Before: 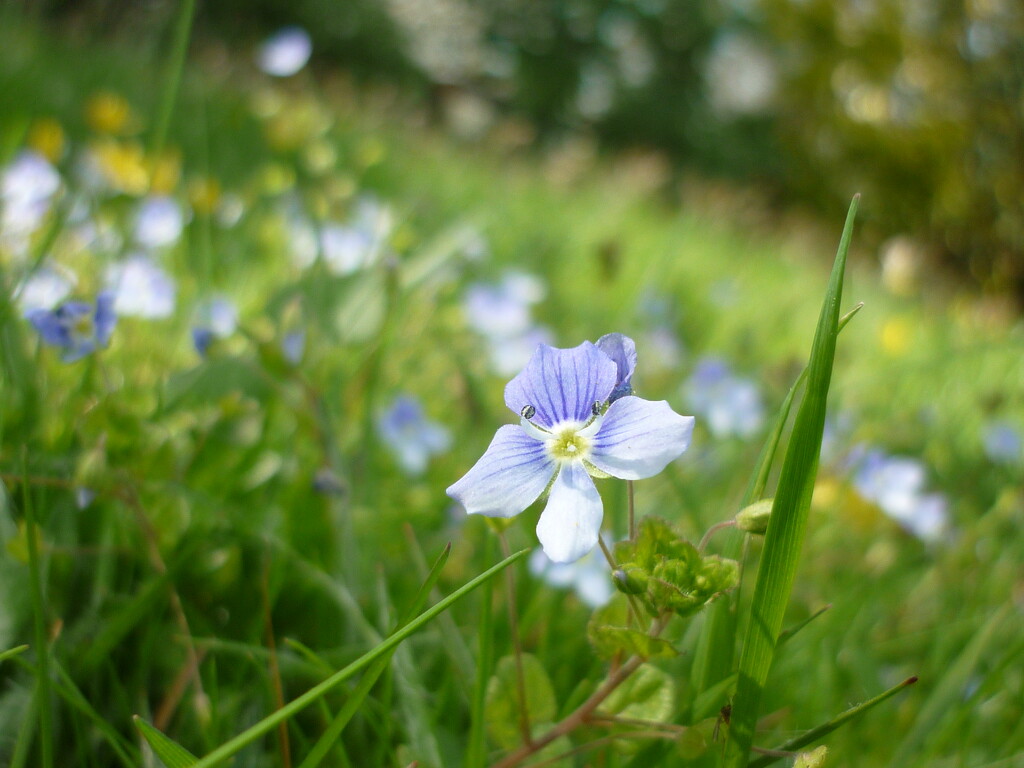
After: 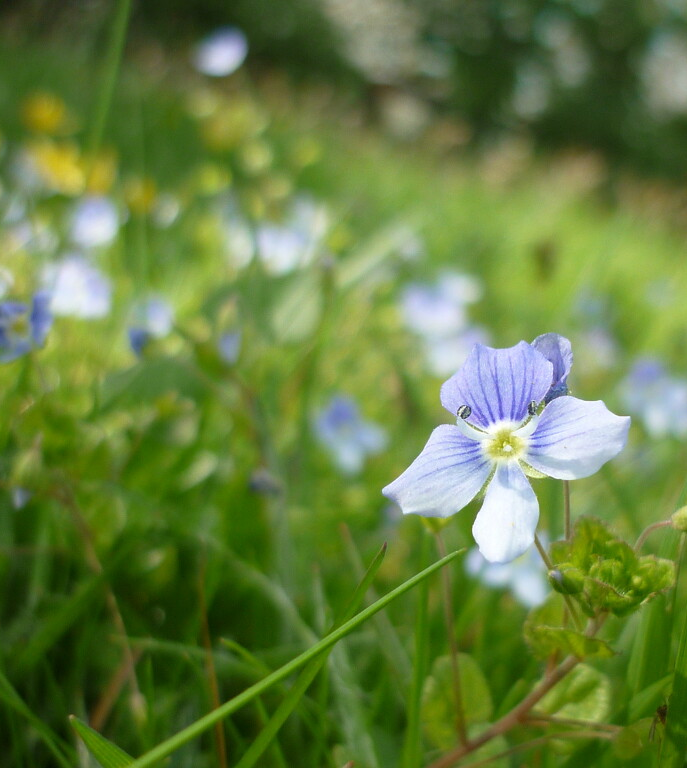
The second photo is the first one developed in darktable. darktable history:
crop and rotate: left 6.298%, right 26.604%
